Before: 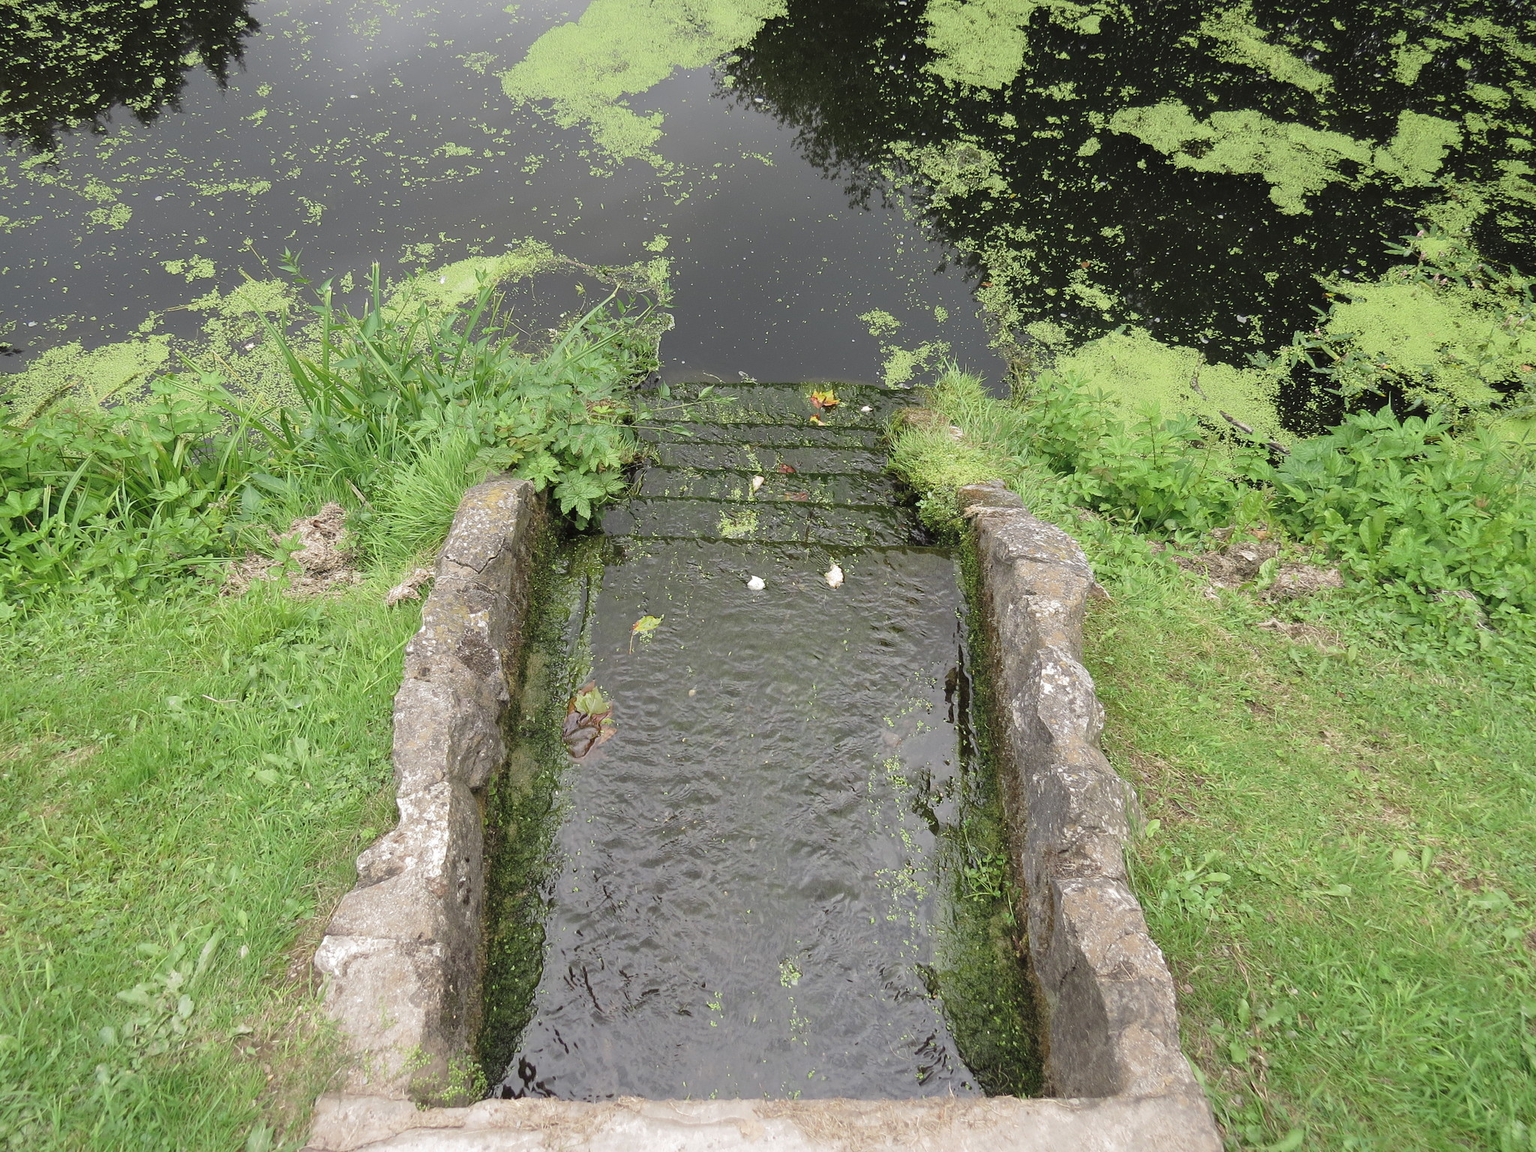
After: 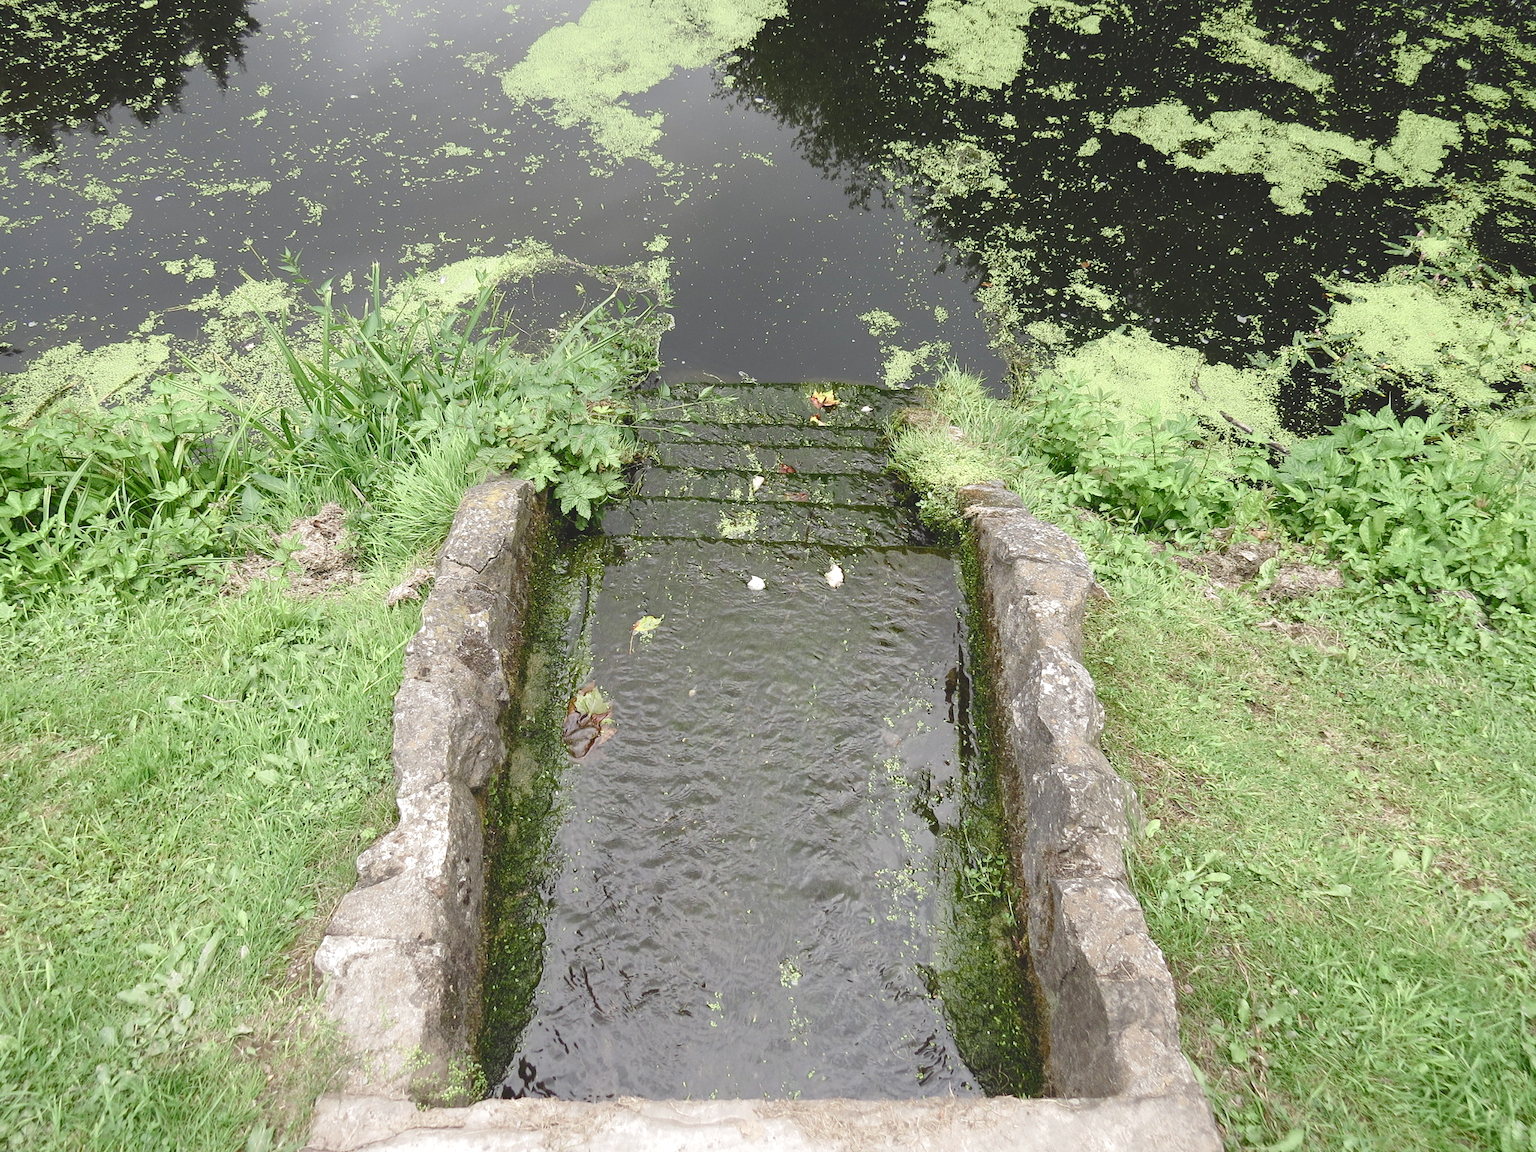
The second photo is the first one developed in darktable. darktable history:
exposure: exposure 0.203 EV, compensate highlight preservation false
color balance rgb: shadows lift › luminance -20.112%, global offset › luminance 1.504%, perceptual saturation grading › global saturation 20%, perceptual saturation grading › highlights -50.353%, perceptual saturation grading › shadows 30.52%, global vibrance -1.466%, saturation formula JzAzBz (2021)
